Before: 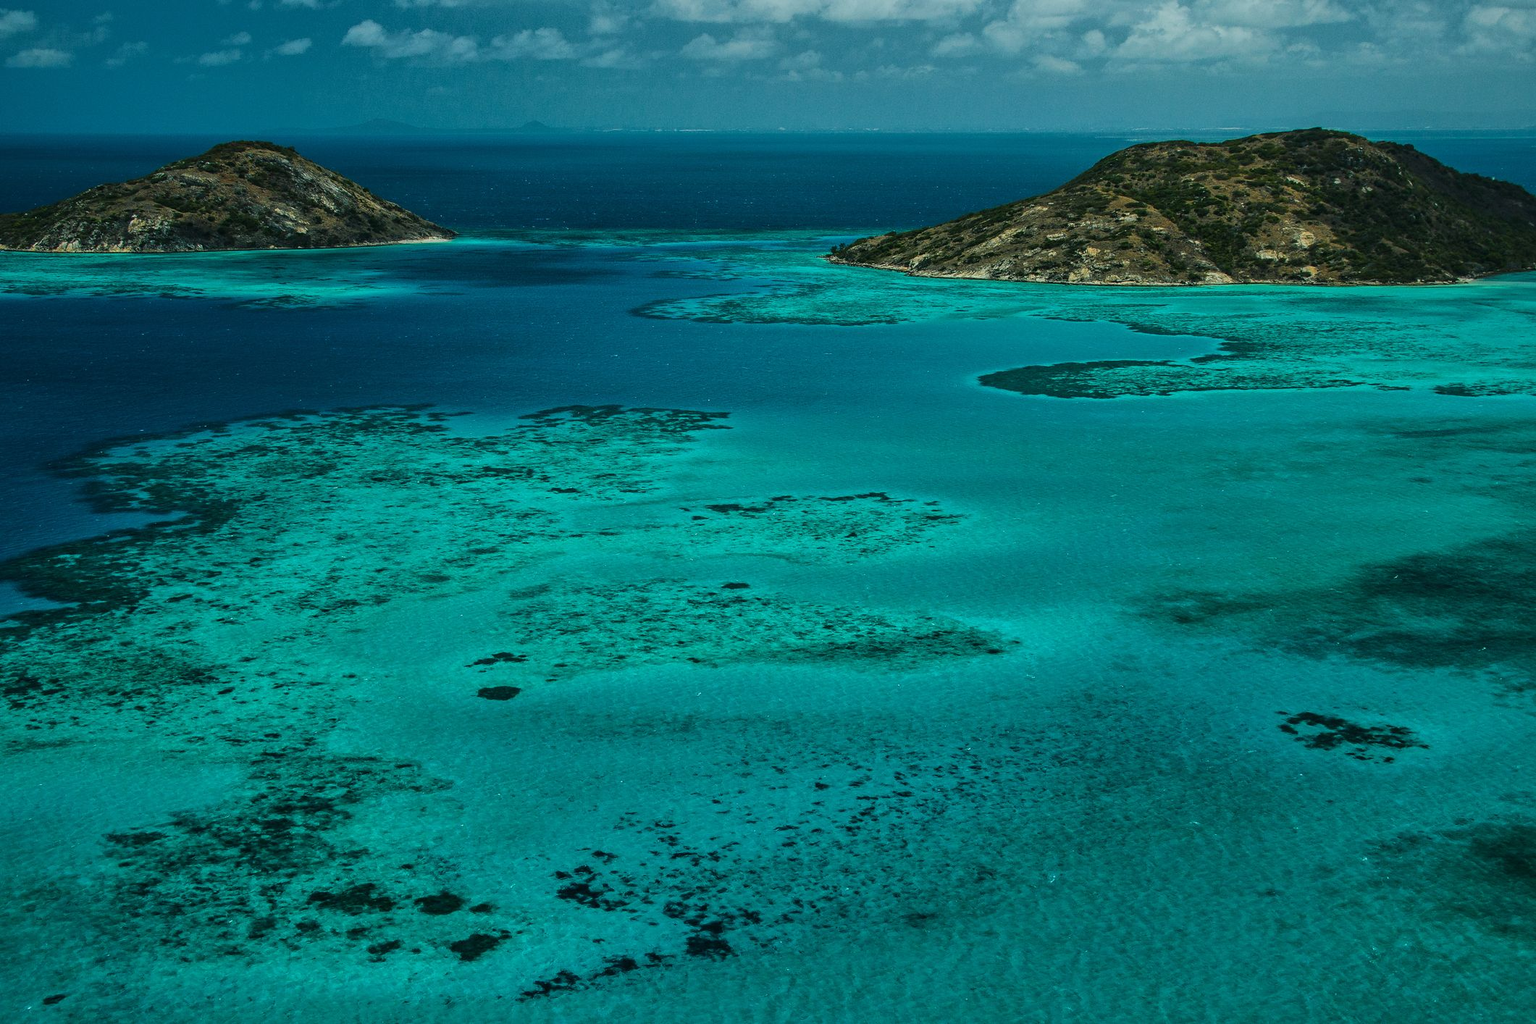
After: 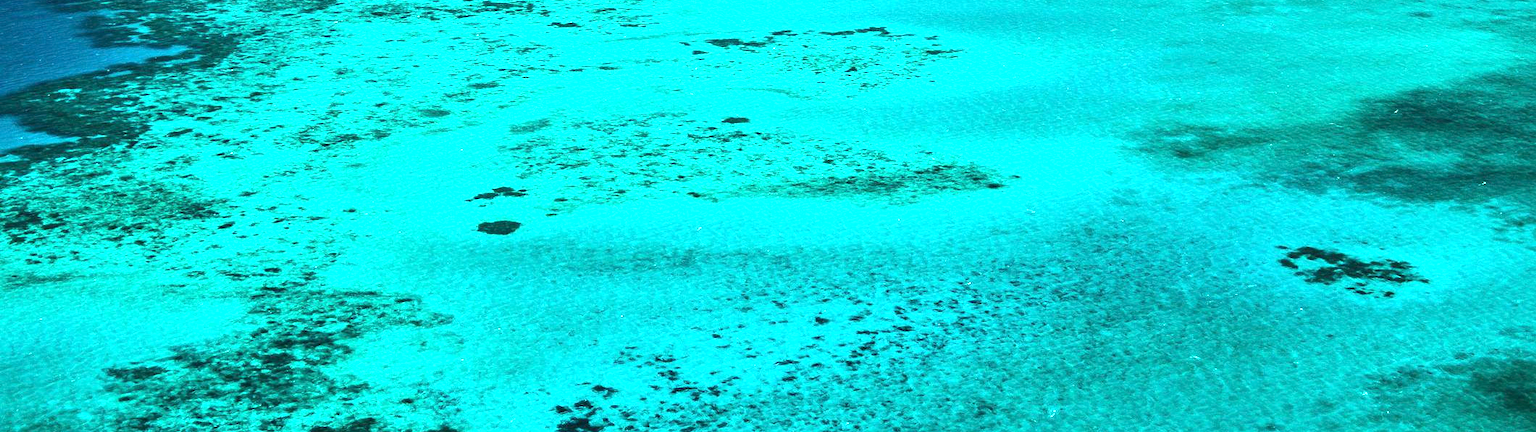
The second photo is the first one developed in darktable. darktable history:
crop: top 45.516%, bottom 12.209%
exposure: exposure 1.995 EV, compensate highlight preservation false
